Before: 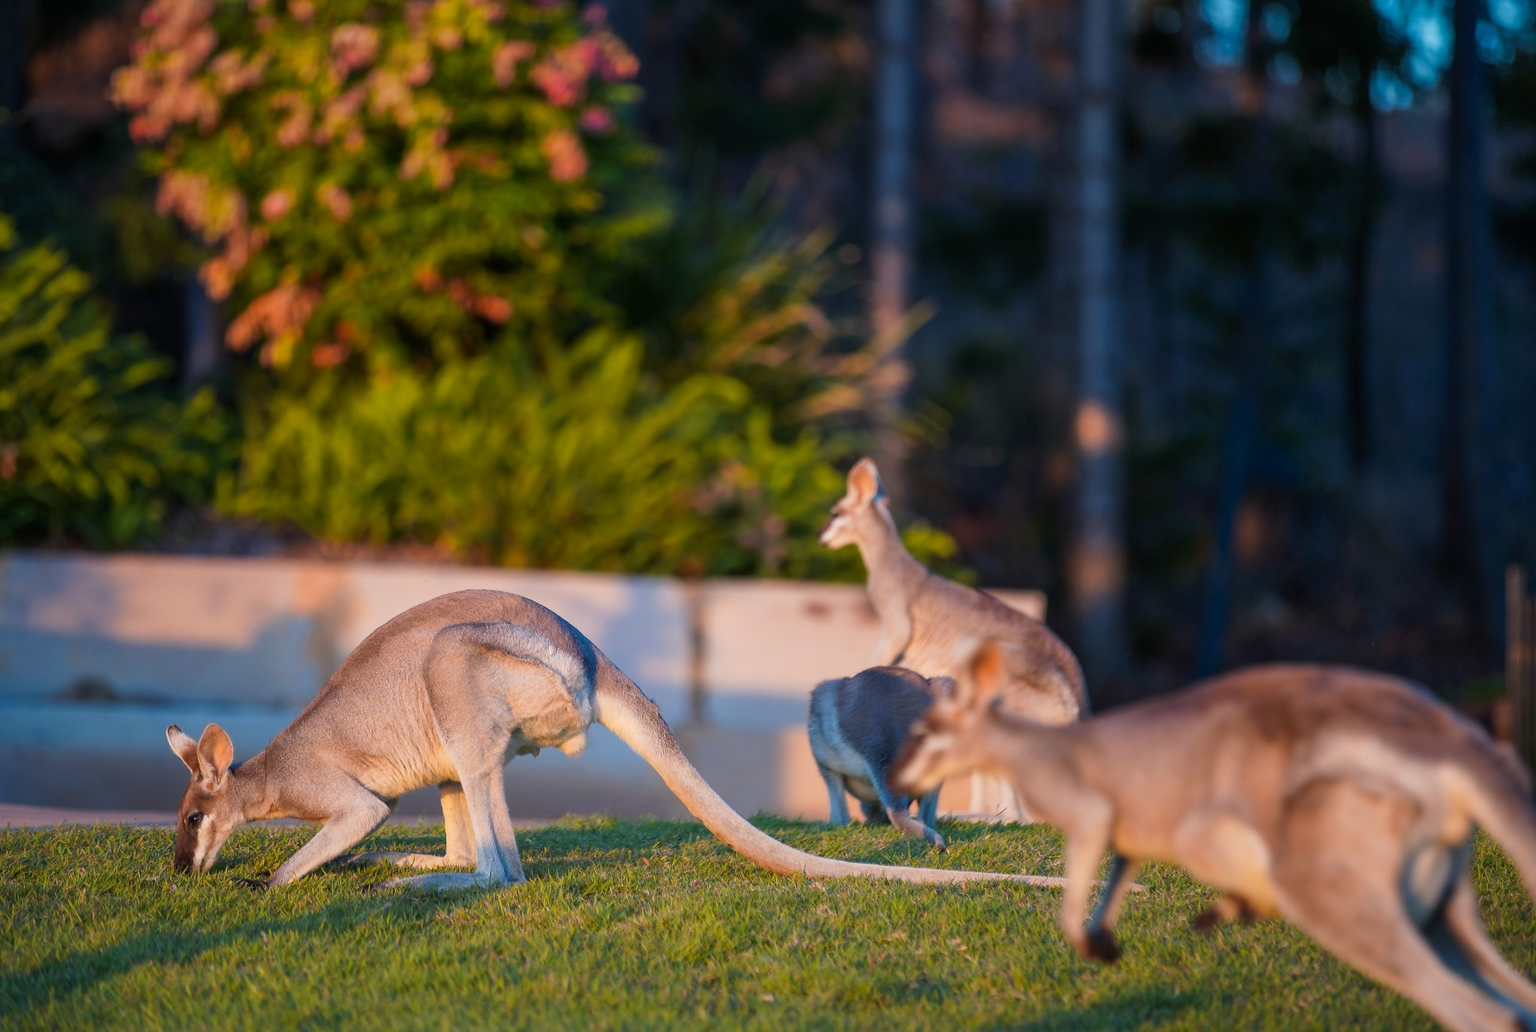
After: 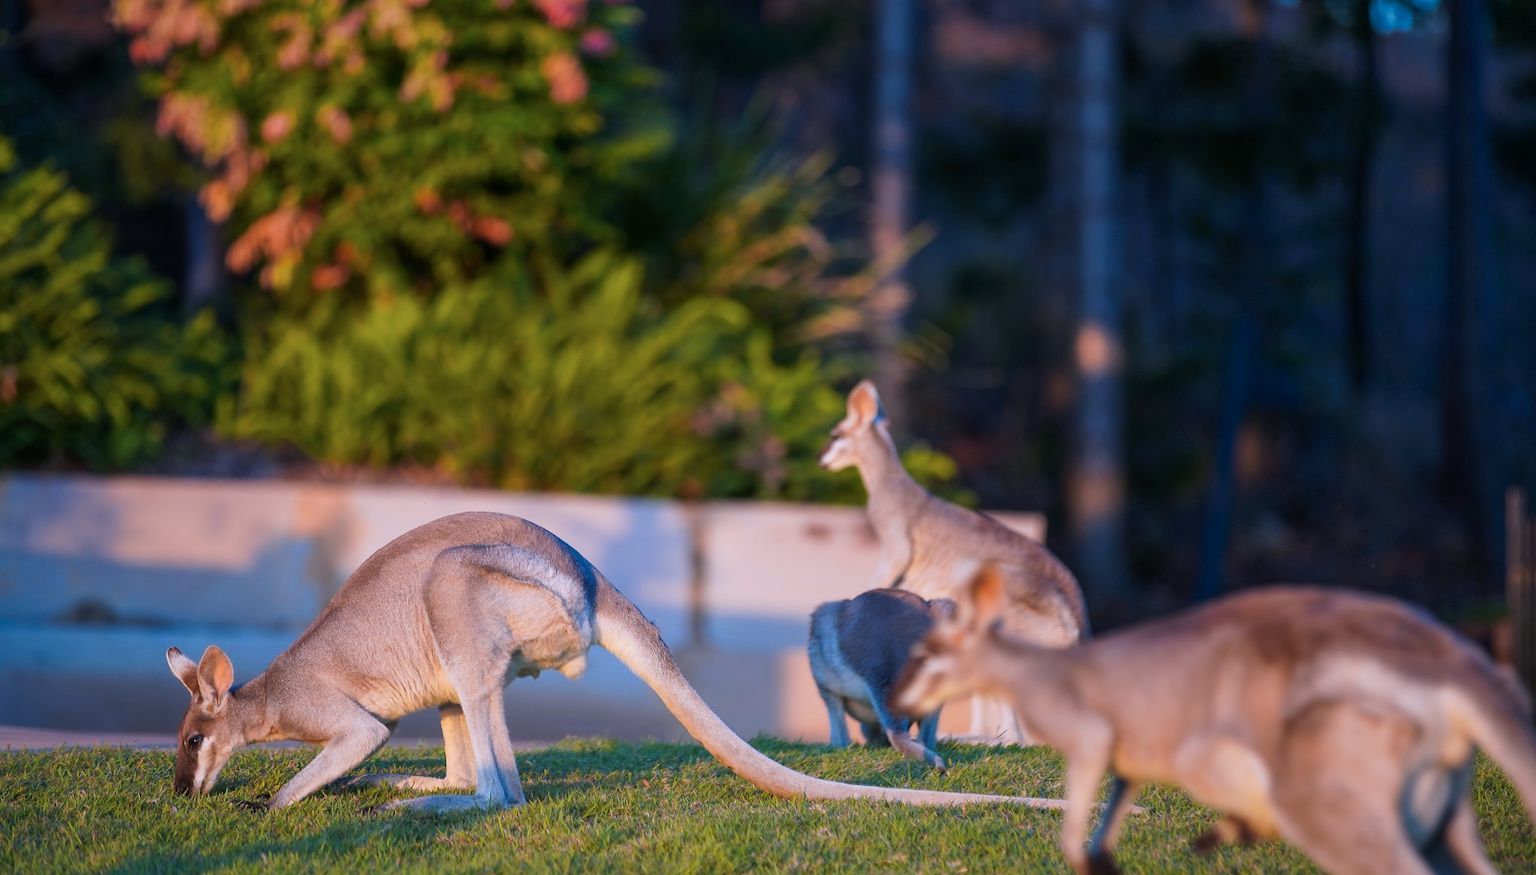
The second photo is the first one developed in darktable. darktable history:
color calibration: illuminant as shot in camera, x 0.37, y 0.382, temperature 4314.8 K
crop: top 7.59%, bottom 7.577%
